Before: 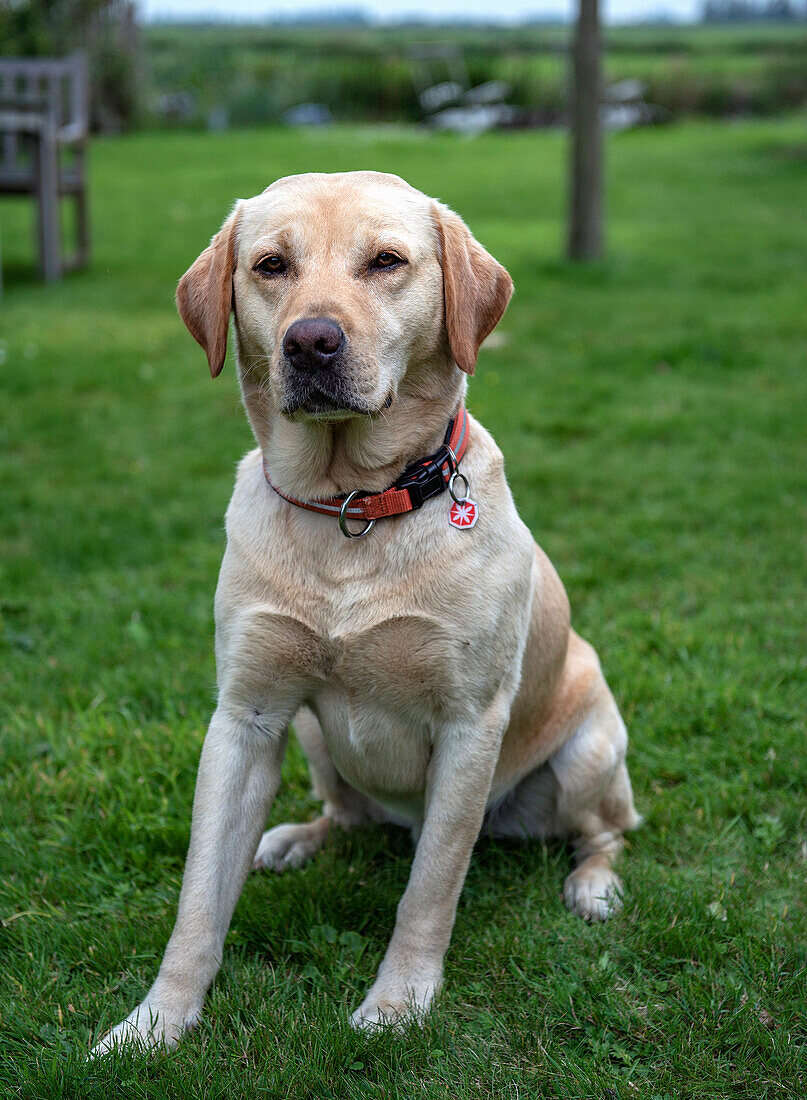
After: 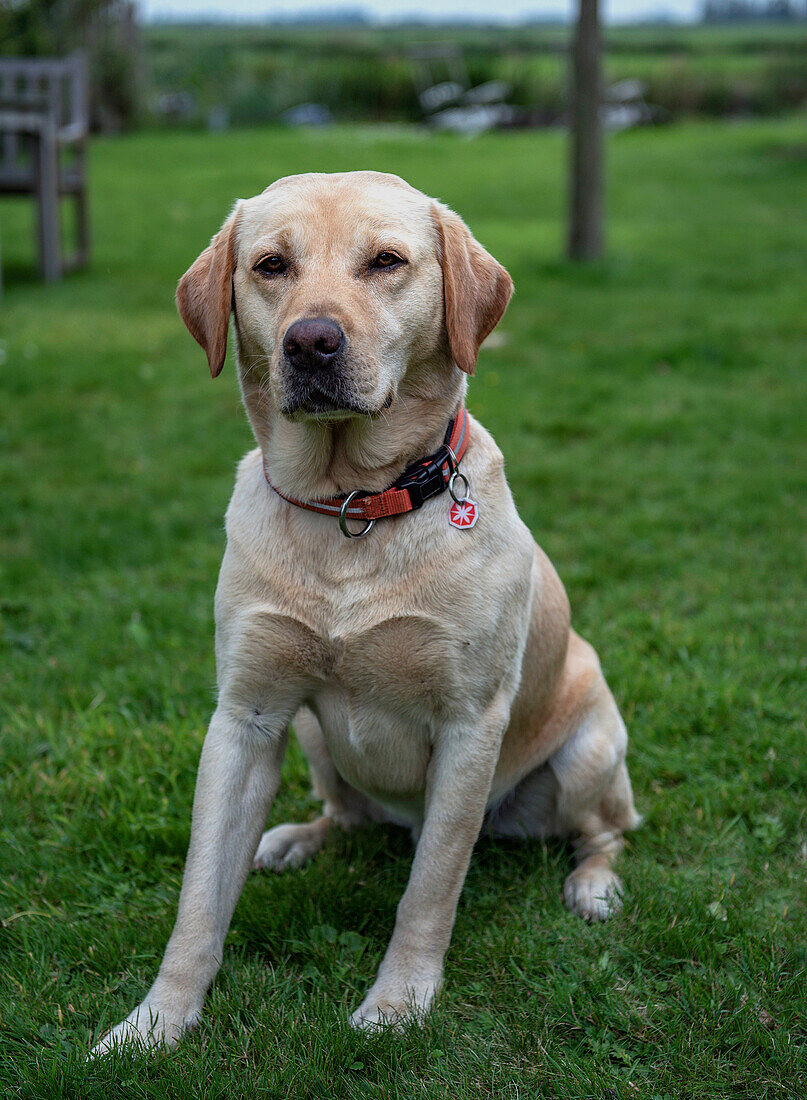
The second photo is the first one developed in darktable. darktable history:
color correction: highlights b* -0.047, saturation 0.993
exposure: exposure -0.316 EV, compensate highlight preservation false
